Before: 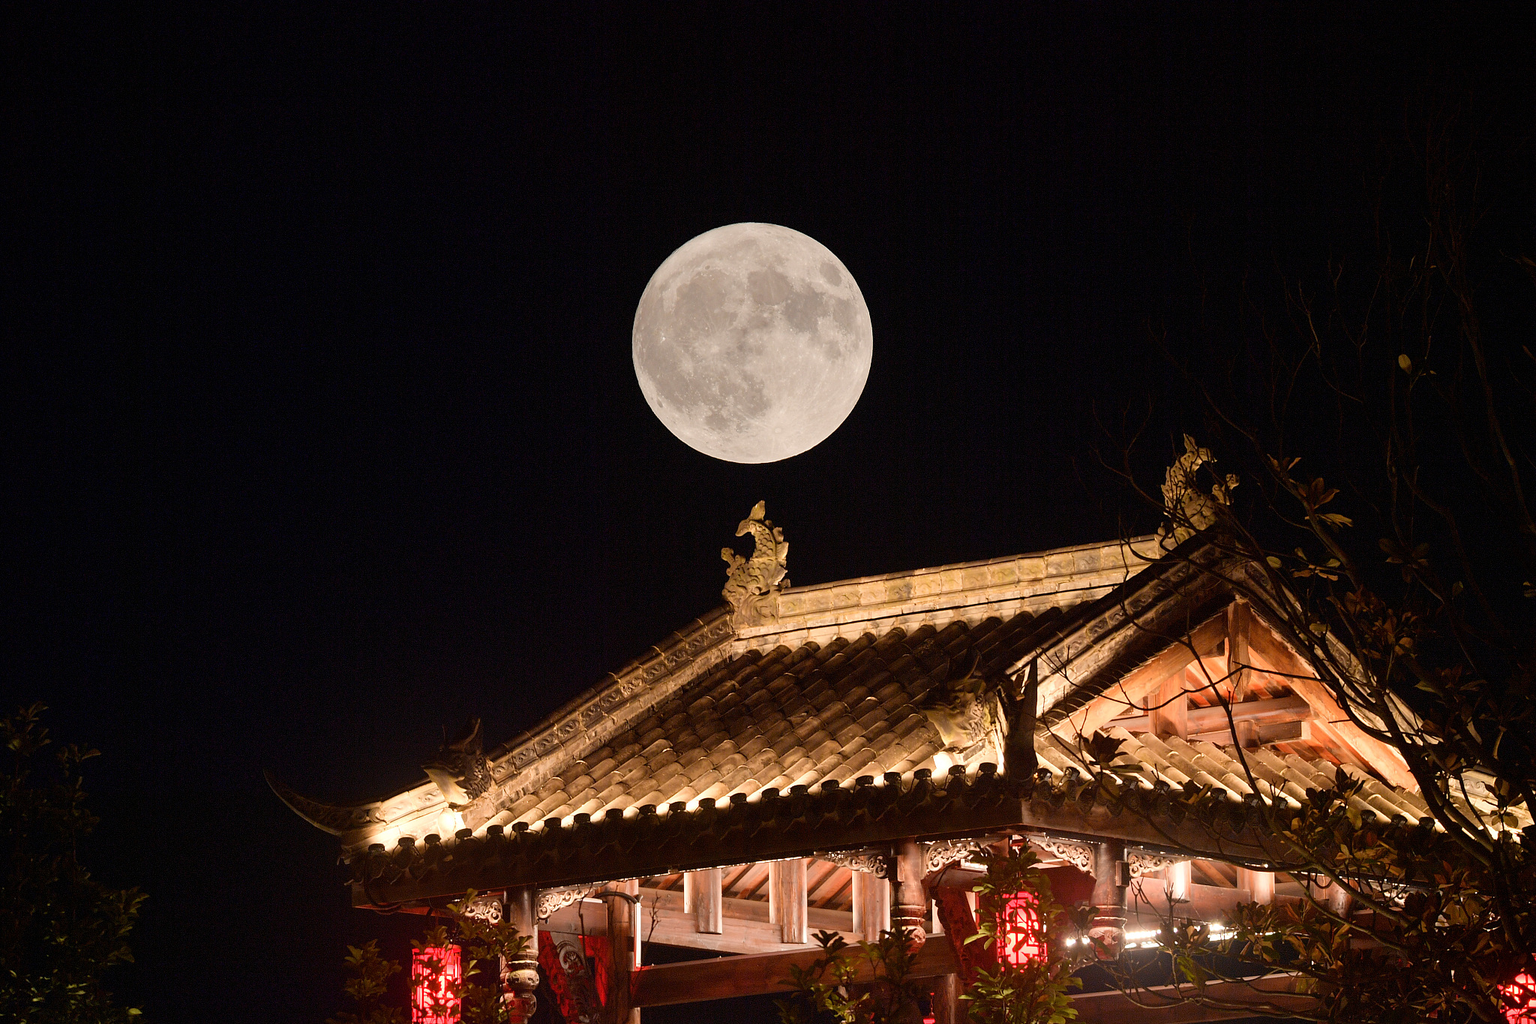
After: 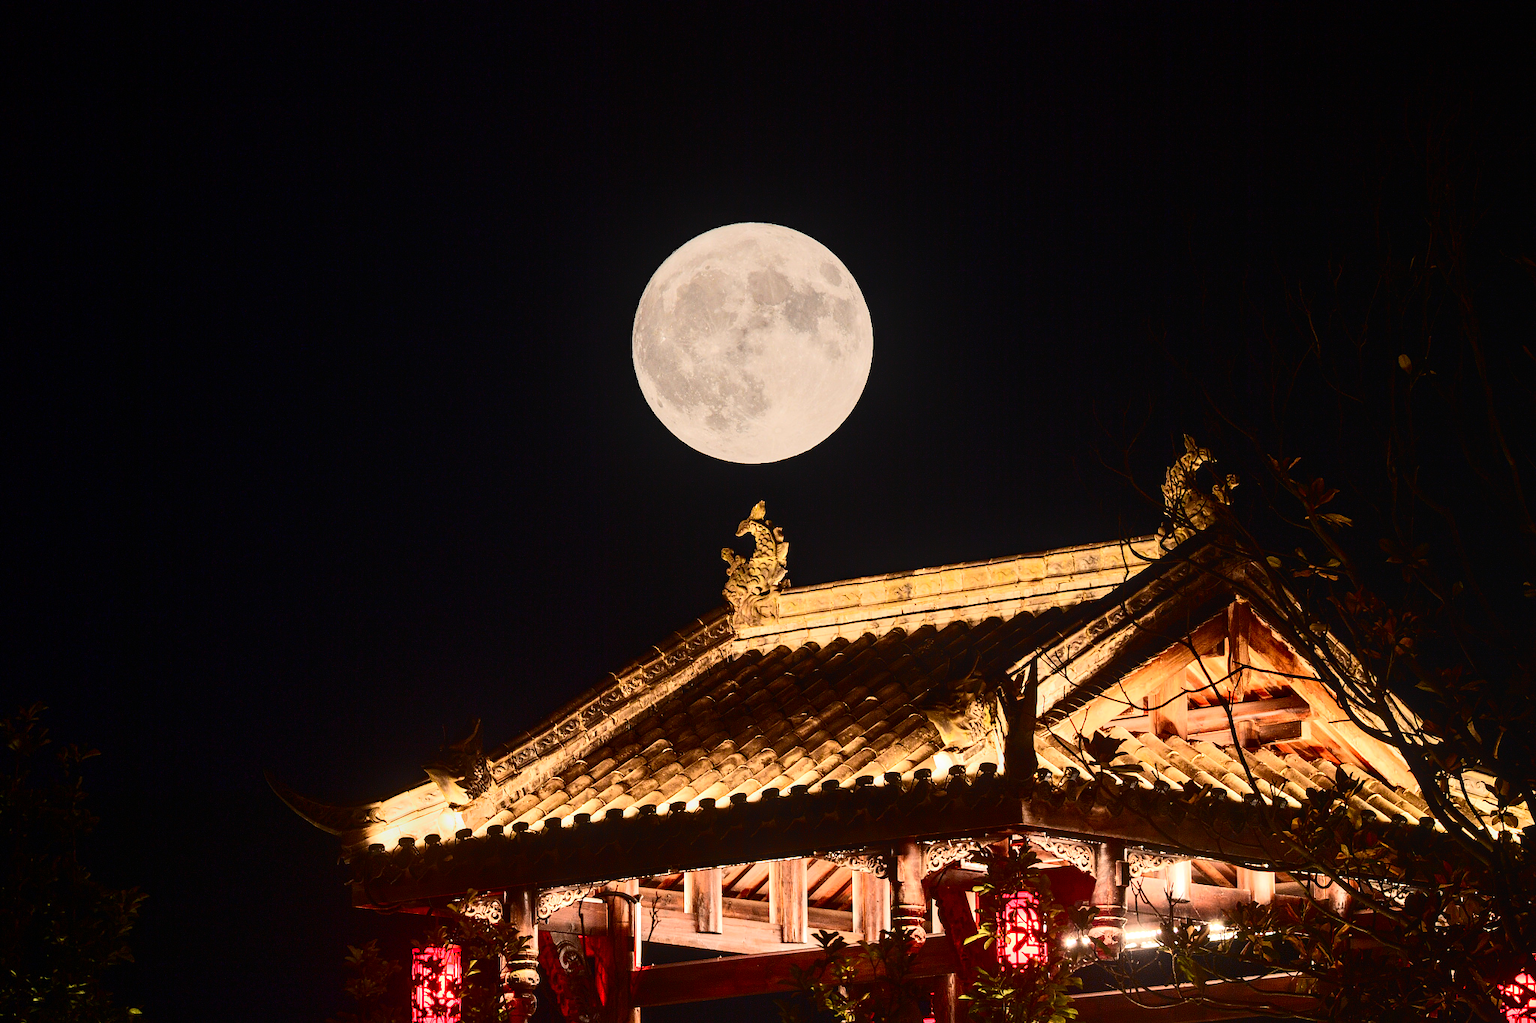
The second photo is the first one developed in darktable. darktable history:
white balance: emerald 1
contrast brightness saturation: contrast 0.4, brightness 0.05, saturation 0.25
exposure: compensate highlight preservation false
tone equalizer: -8 EV -0.417 EV, -7 EV -0.389 EV, -6 EV -0.333 EV, -5 EV -0.222 EV, -3 EV 0.222 EV, -2 EV 0.333 EV, -1 EV 0.389 EV, +0 EV 0.417 EV, edges refinement/feathering 500, mask exposure compensation -1.57 EV, preserve details no
local contrast: on, module defaults
